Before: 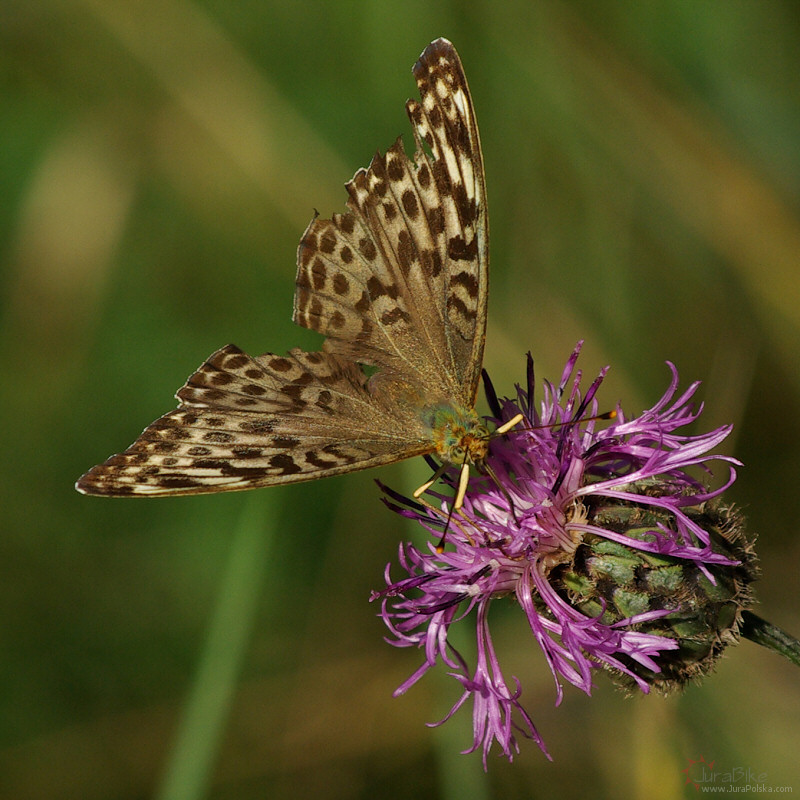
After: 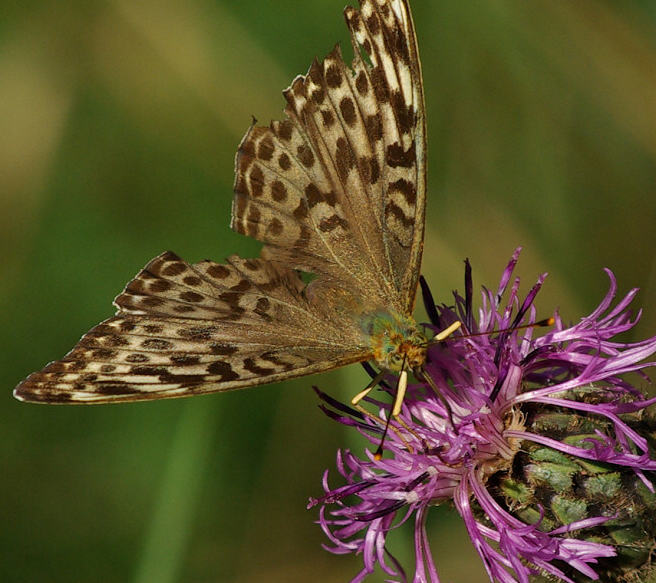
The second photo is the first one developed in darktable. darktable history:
crop: left 7.79%, top 11.655%, right 10.193%, bottom 15.42%
